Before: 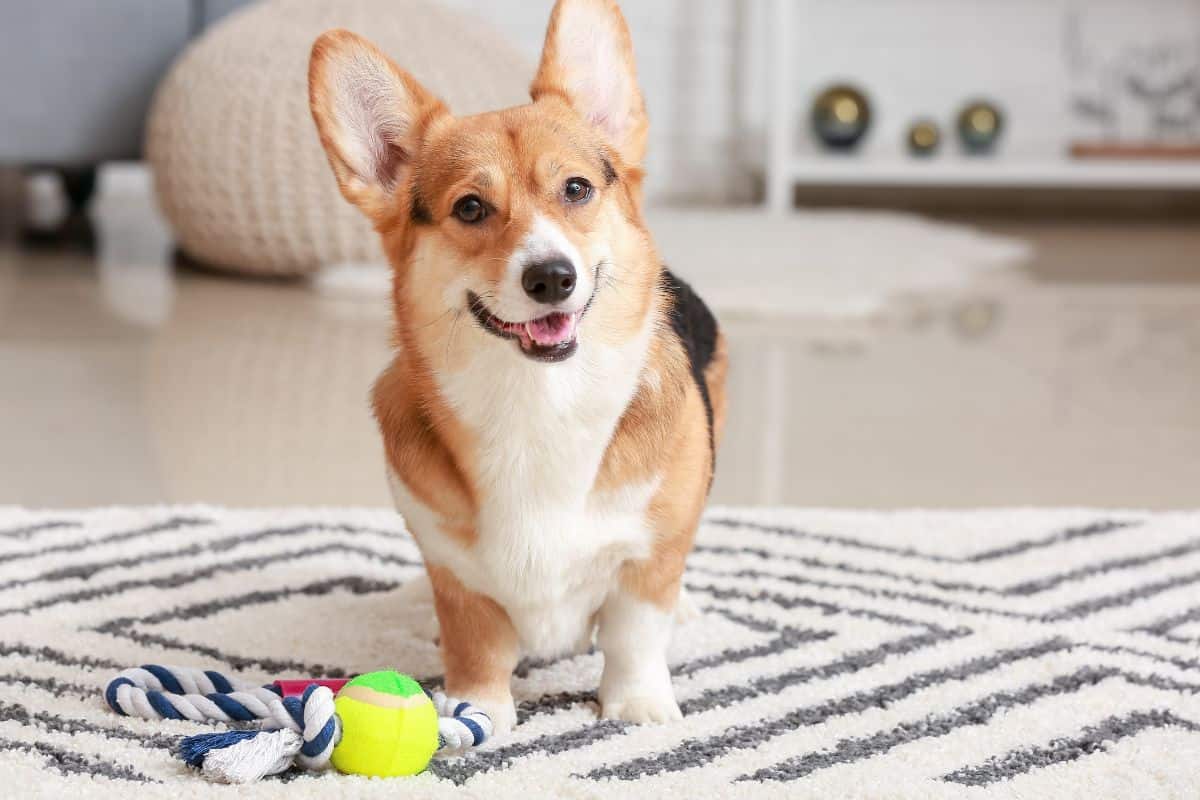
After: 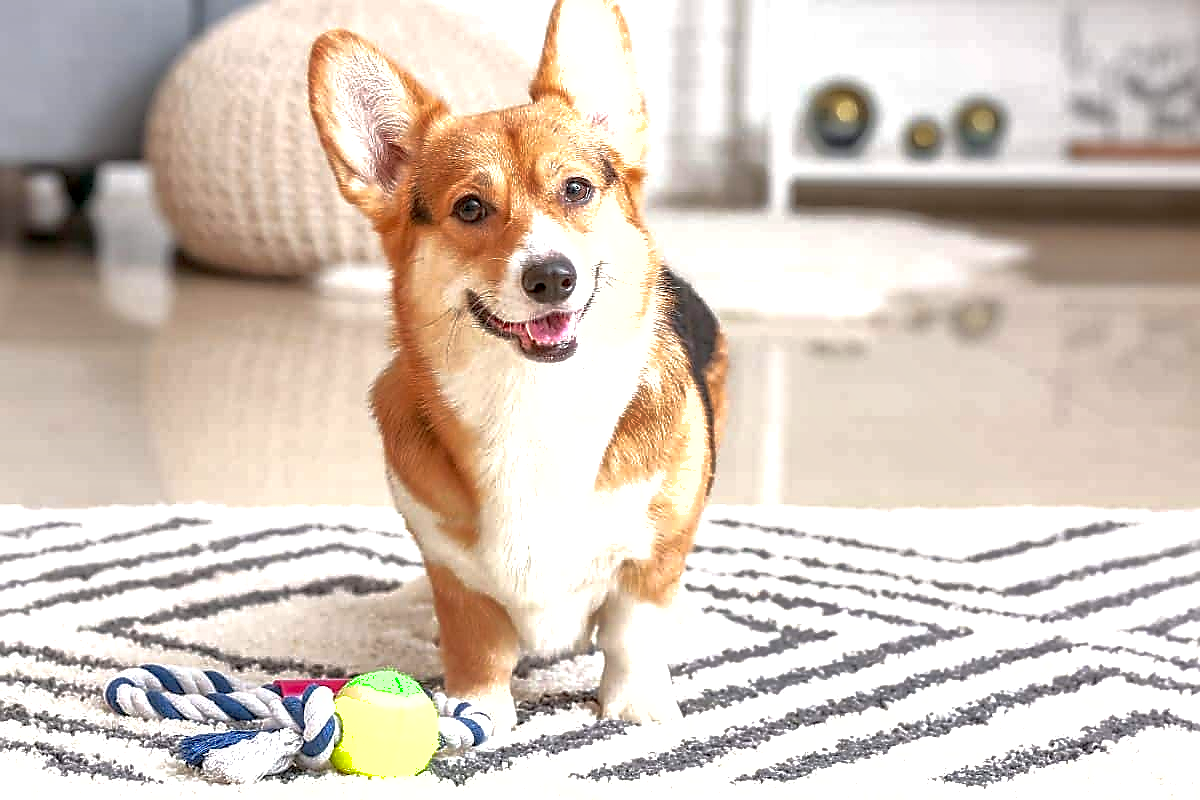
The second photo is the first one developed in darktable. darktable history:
sharpen: radius 1.4, amount 1.25, threshold 0.7
shadows and highlights: on, module defaults
local contrast: detail 130%
exposure: exposure 0.636 EV, compensate highlight preservation false
